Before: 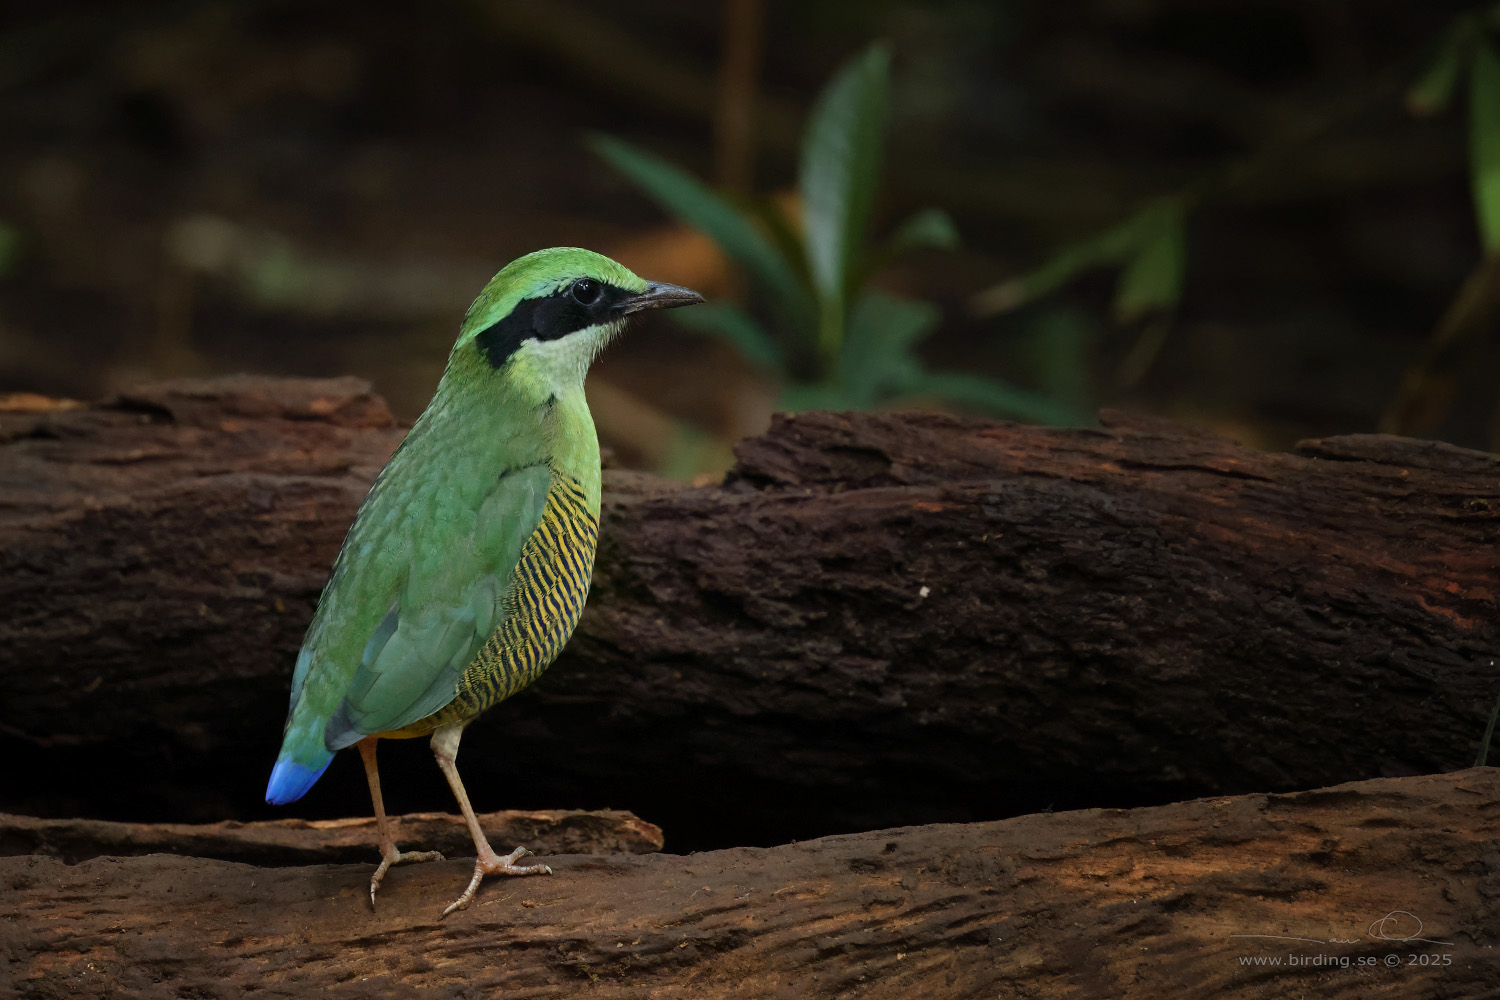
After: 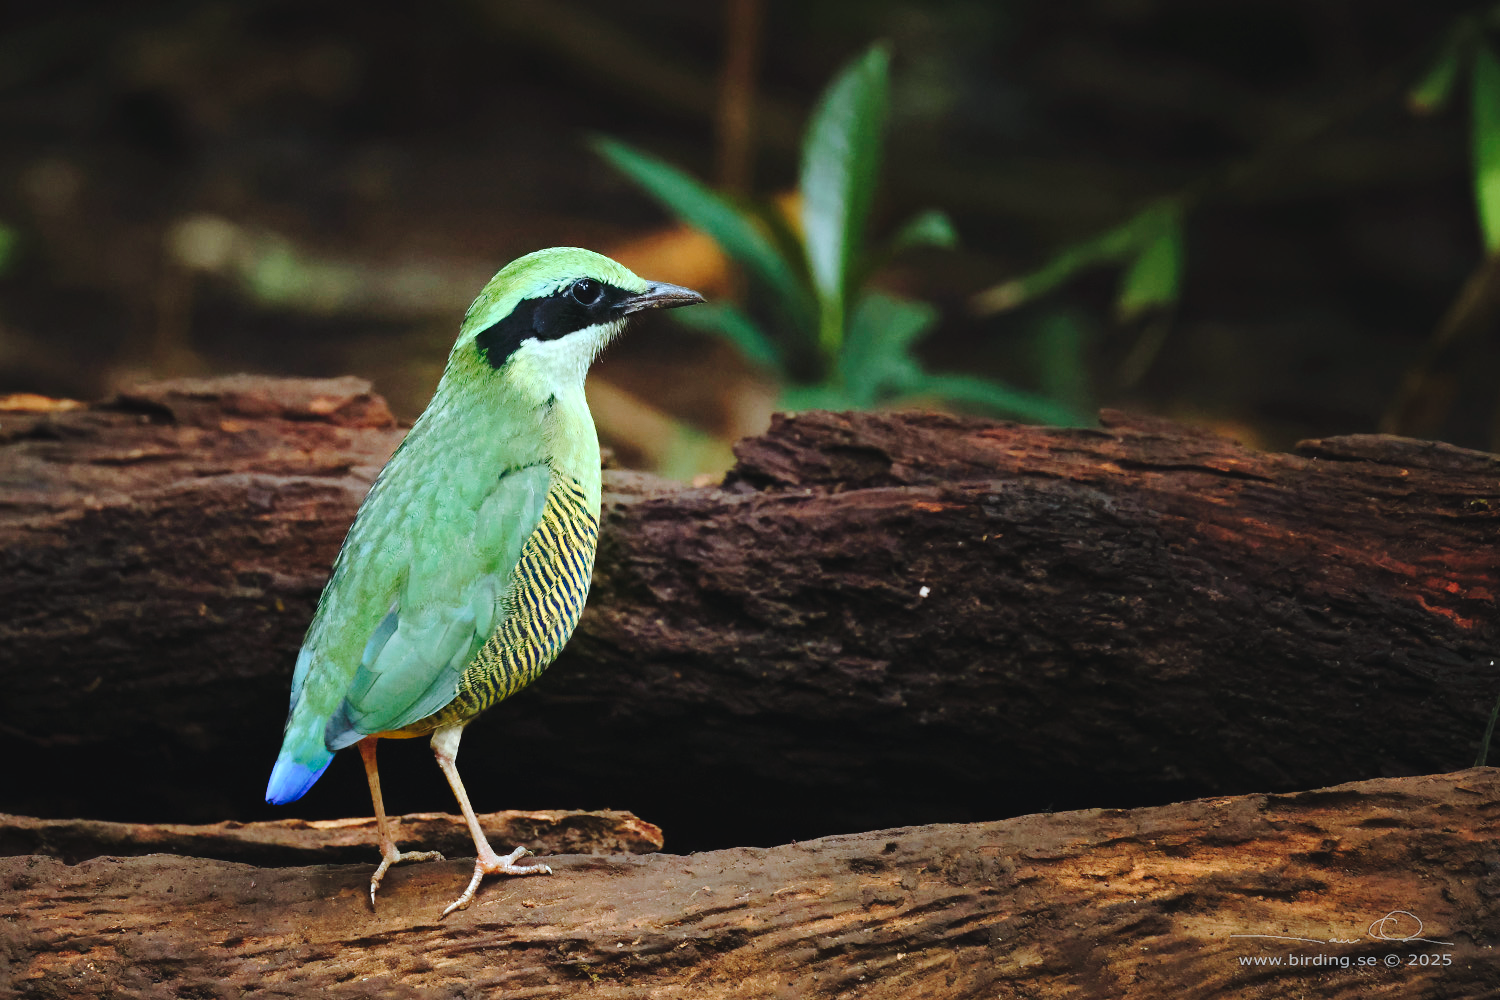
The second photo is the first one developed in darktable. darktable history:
color correction: highlights a* -4.18, highlights b* -10.81
exposure: black level correction 0, exposure 0.95 EV, compensate exposure bias true, compensate highlight preservation false
tone curve: curves: ch0 [(0, 0) (0.003, 0.039) (0.011, 0.042) (0.025, 0.048) (0.044, 0.058) (0.069, 0.071) (0.1, 0.089) (0.136, 0.114) (0.177, 0.146) (0.224, 0.199) (0.277, 0.27) (0.335, 0.364) (0.399, 0.47) (0.468, 0.566) (0.543, 0.643) (0.623, 0.73) (0.709, 0.8) (0.801, 0.863) (0.898, 0.925) (1, 1)], preserve colors none
